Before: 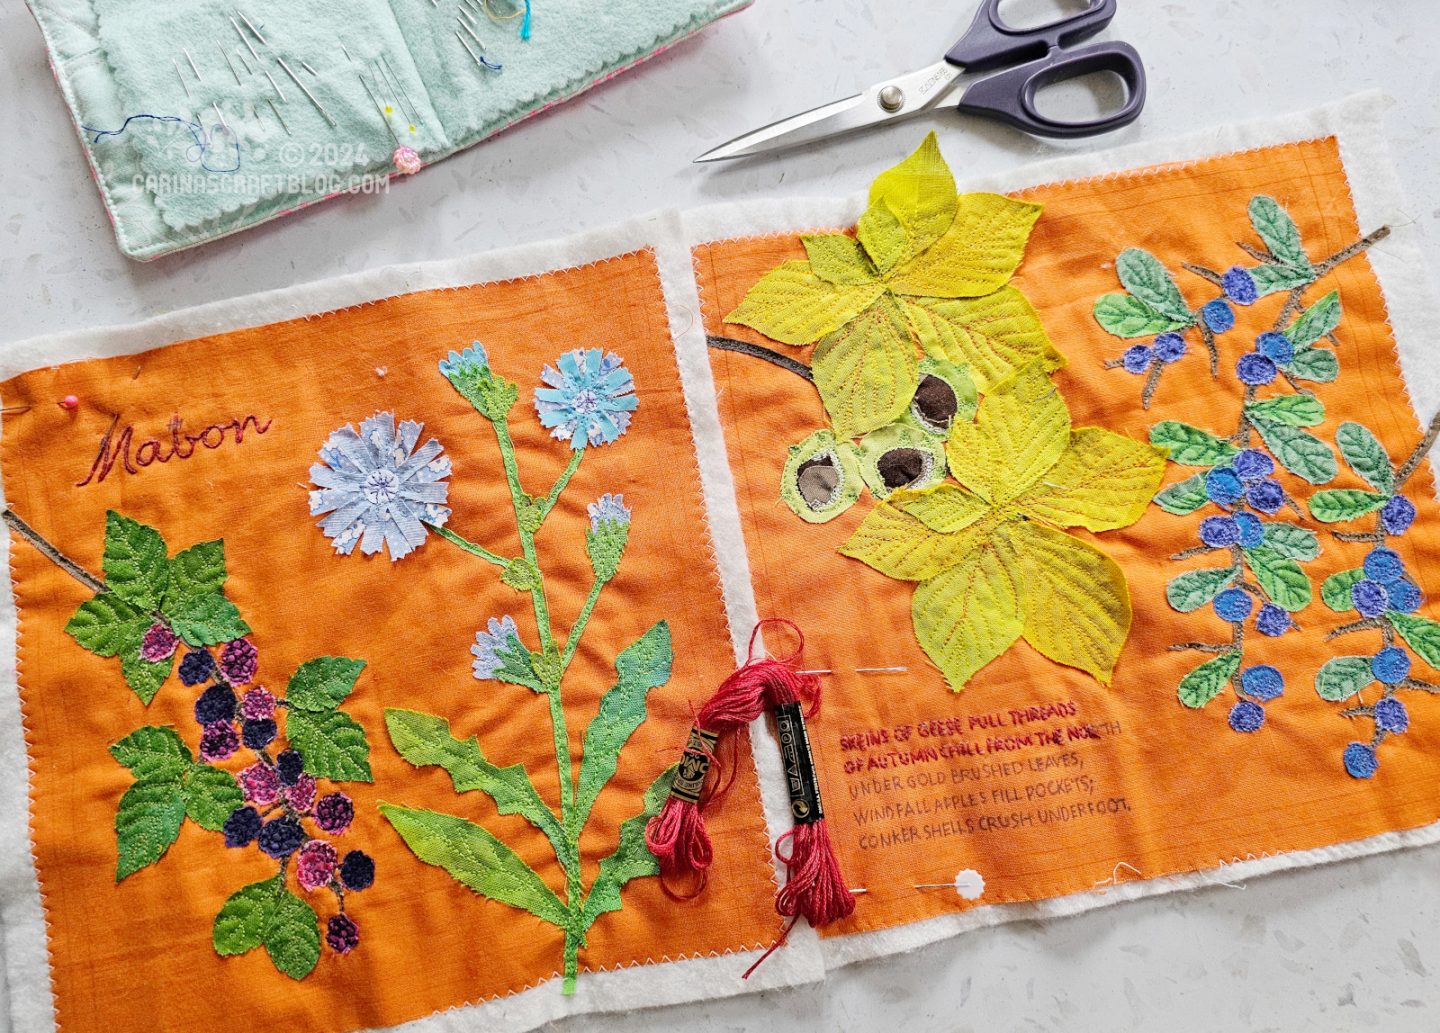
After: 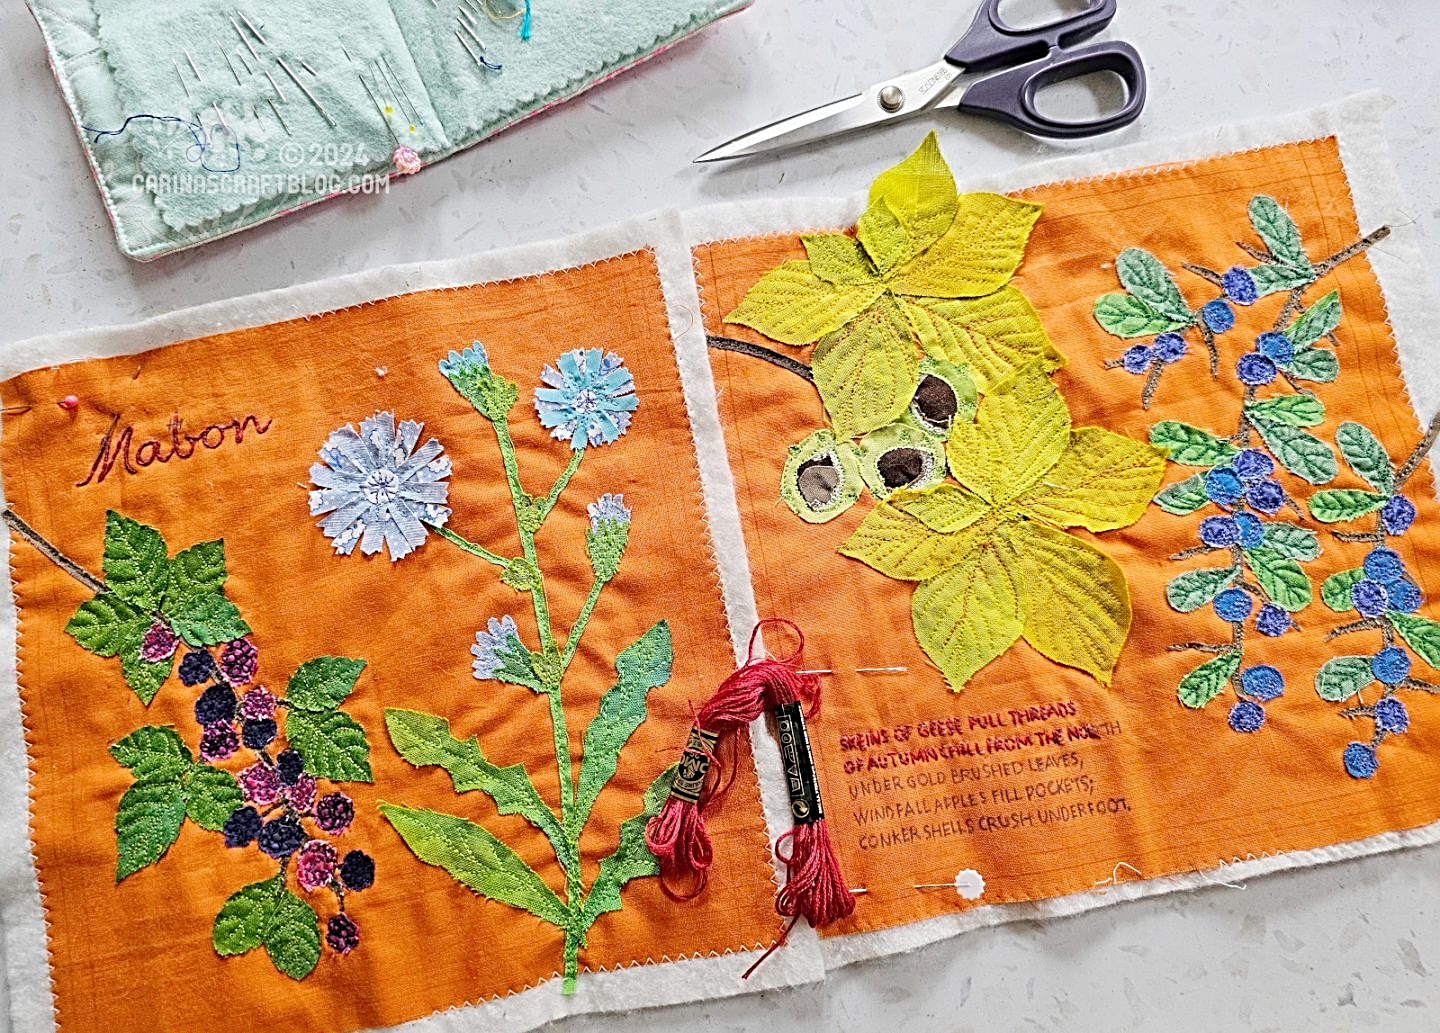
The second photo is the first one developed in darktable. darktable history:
sharpen: radius 3.027, amount 0.766
